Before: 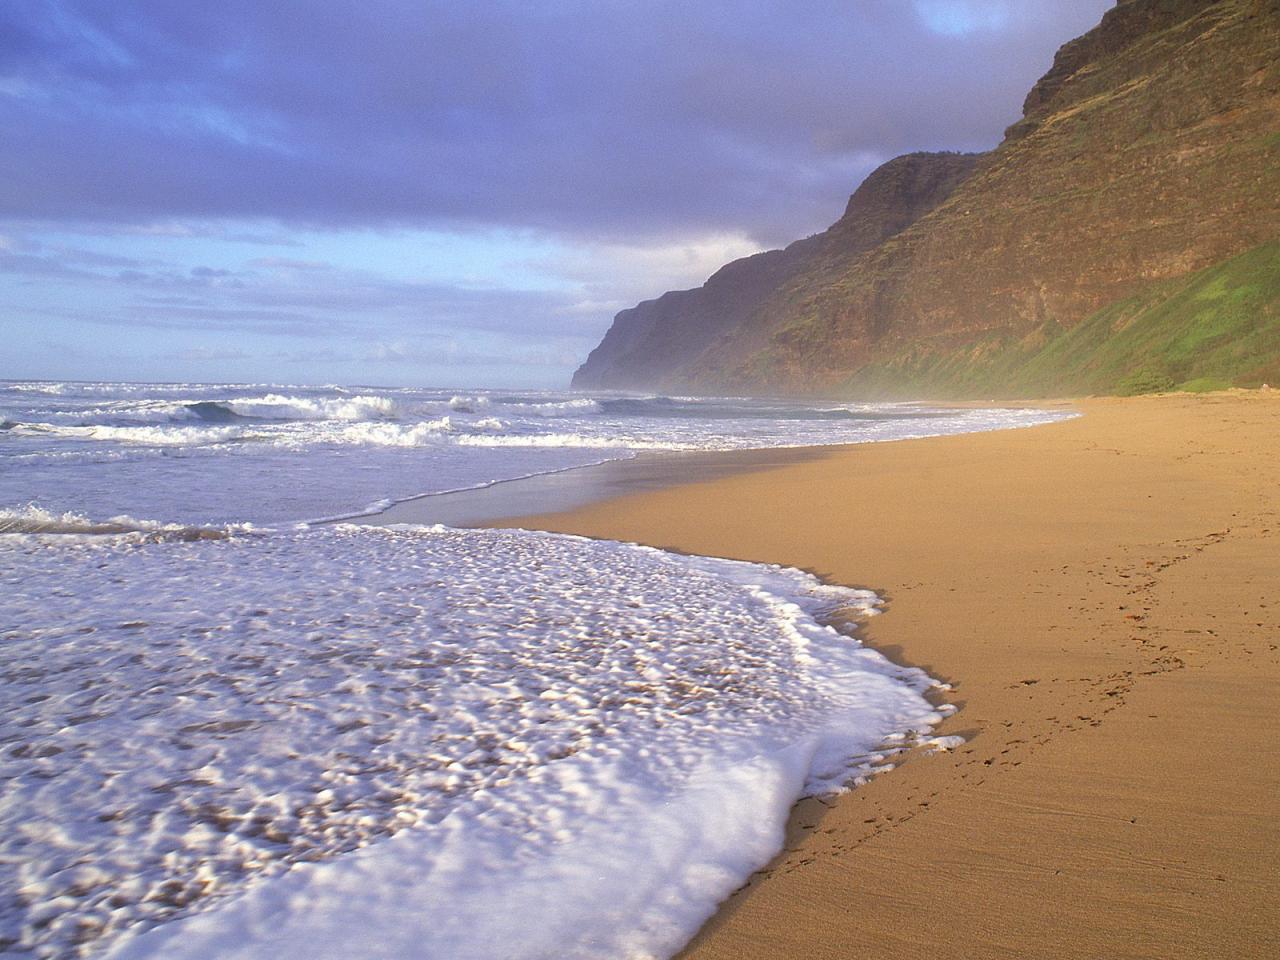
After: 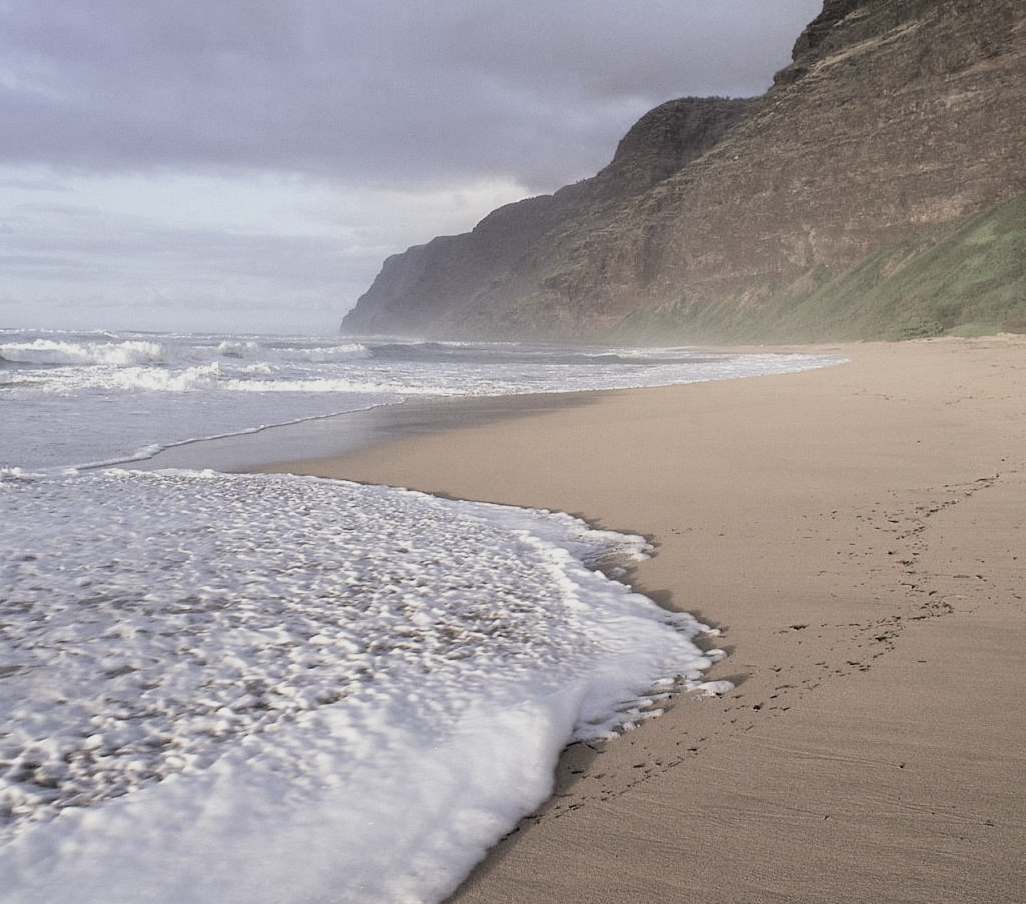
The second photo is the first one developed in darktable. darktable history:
crop and rotate: left 18.094%, top 5.761%, right 1.673%
filmic rgb: black relative exposure -5.14 EV, white relative exposure 3.55 EV, hardness 3.18, contrast 1.195, highlights saturation mix -28.94%, color science v4 (2020)
